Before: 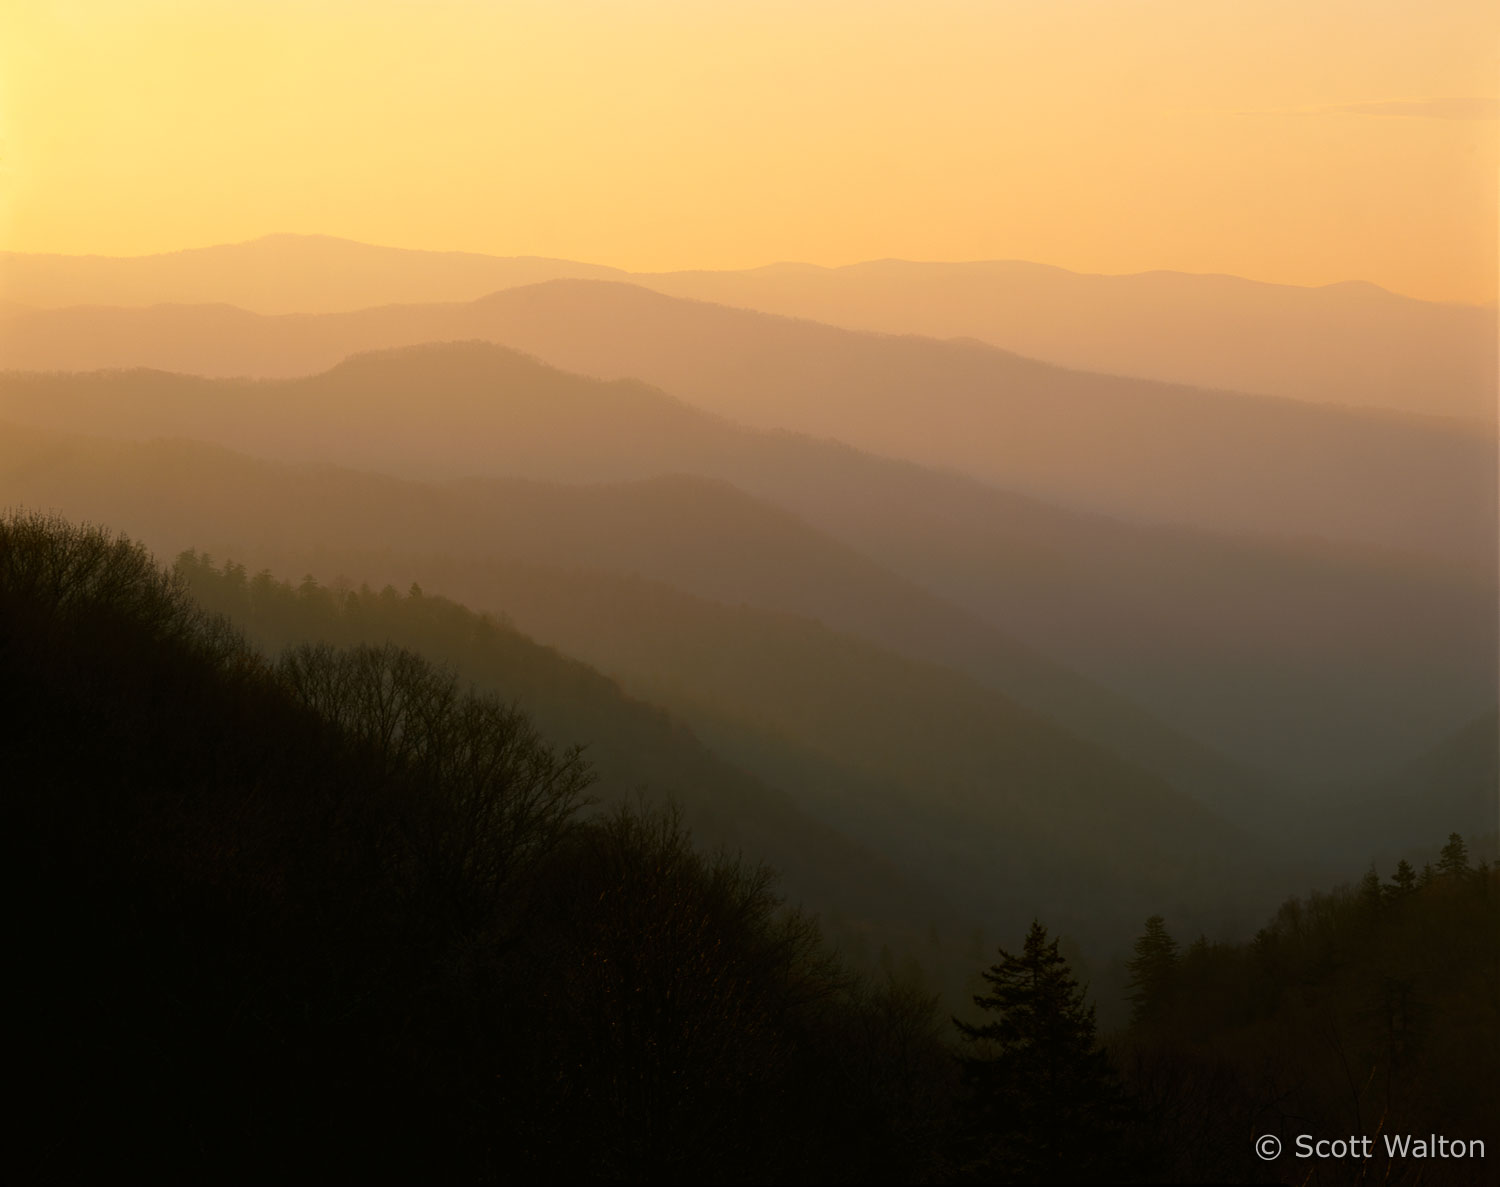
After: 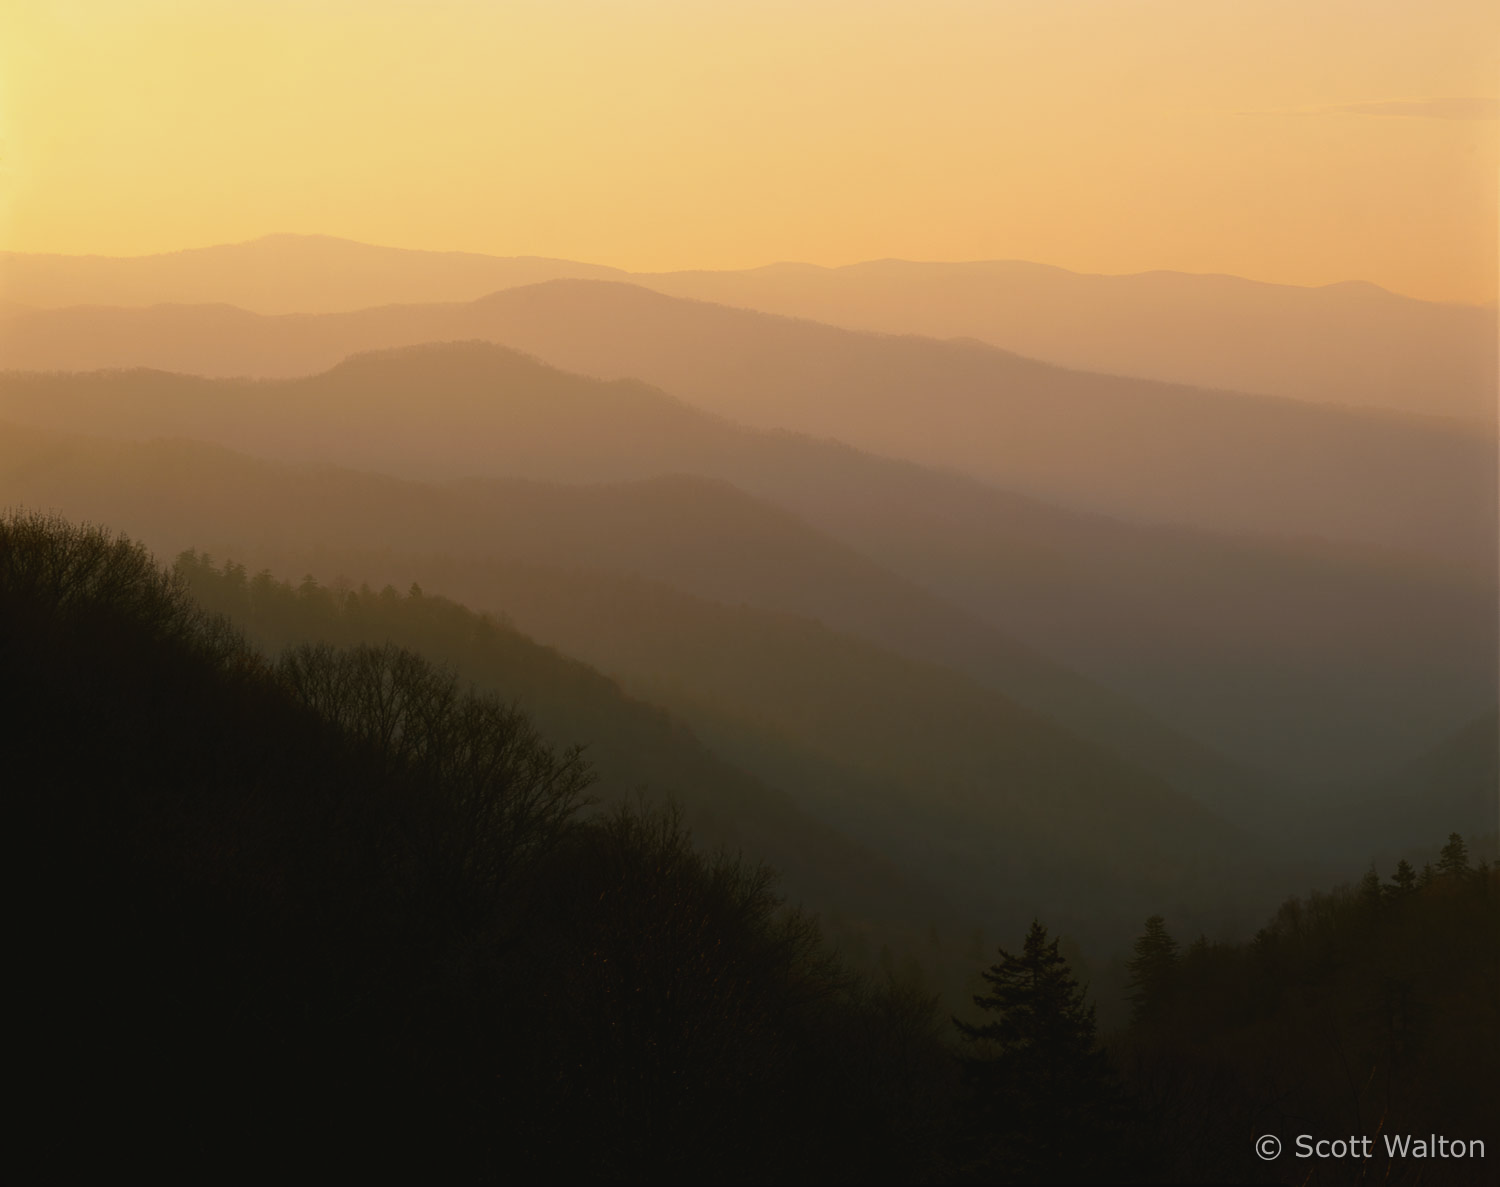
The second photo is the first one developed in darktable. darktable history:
contrast brightness saturation: contrast -0.08, brightness -0.042, saturation -0.107
